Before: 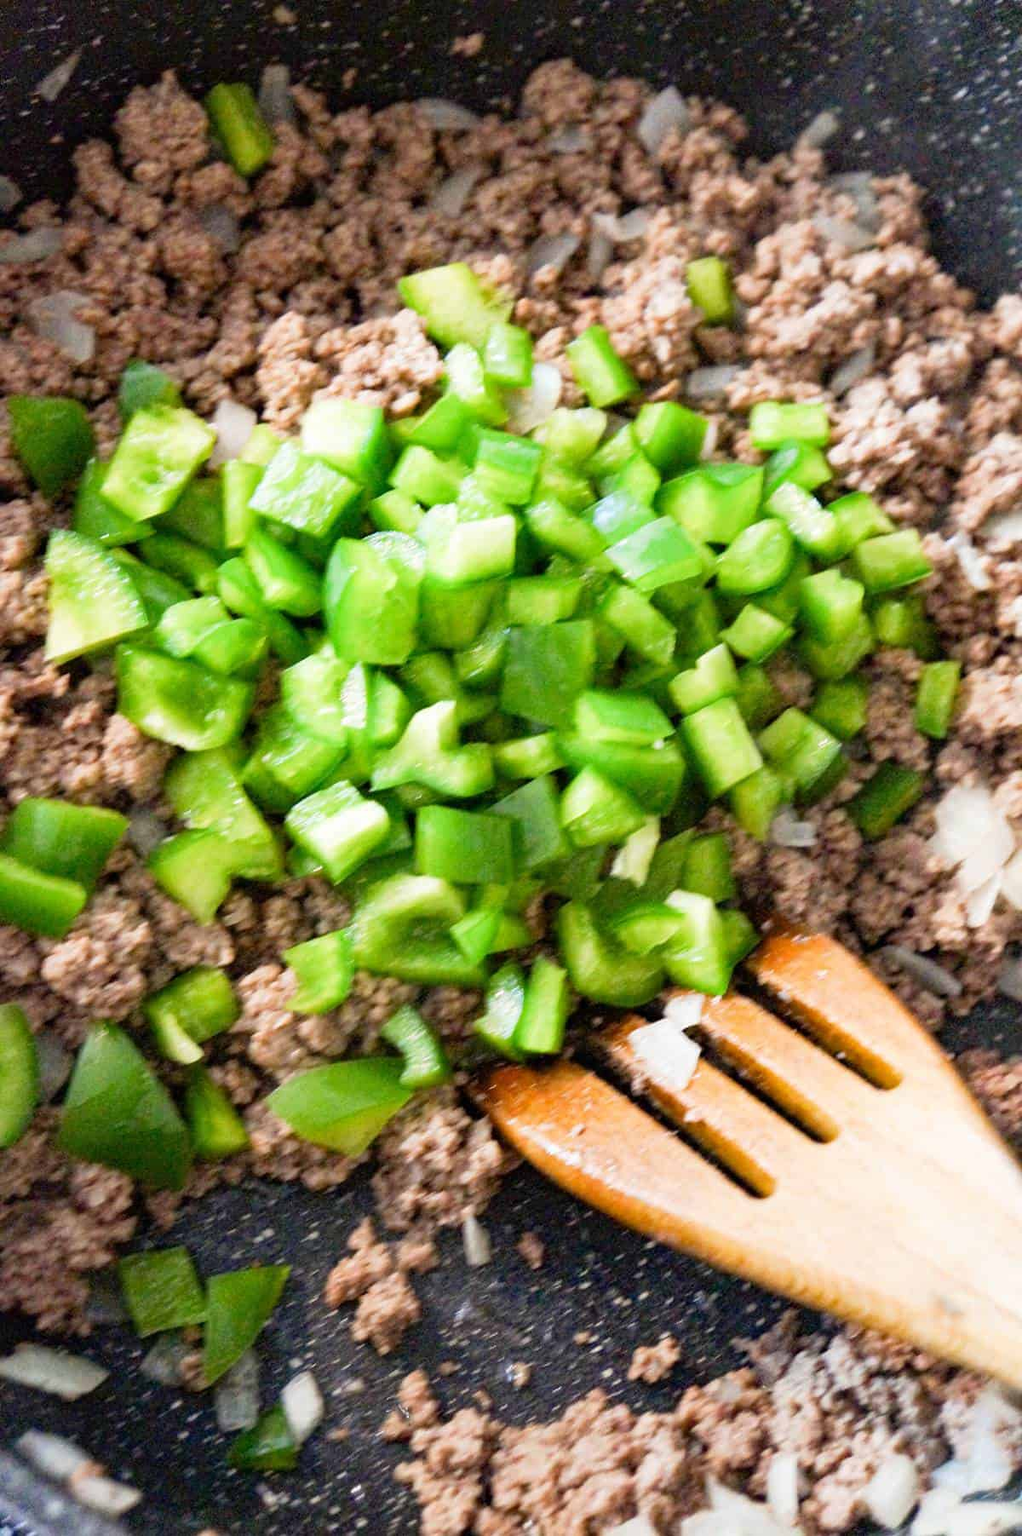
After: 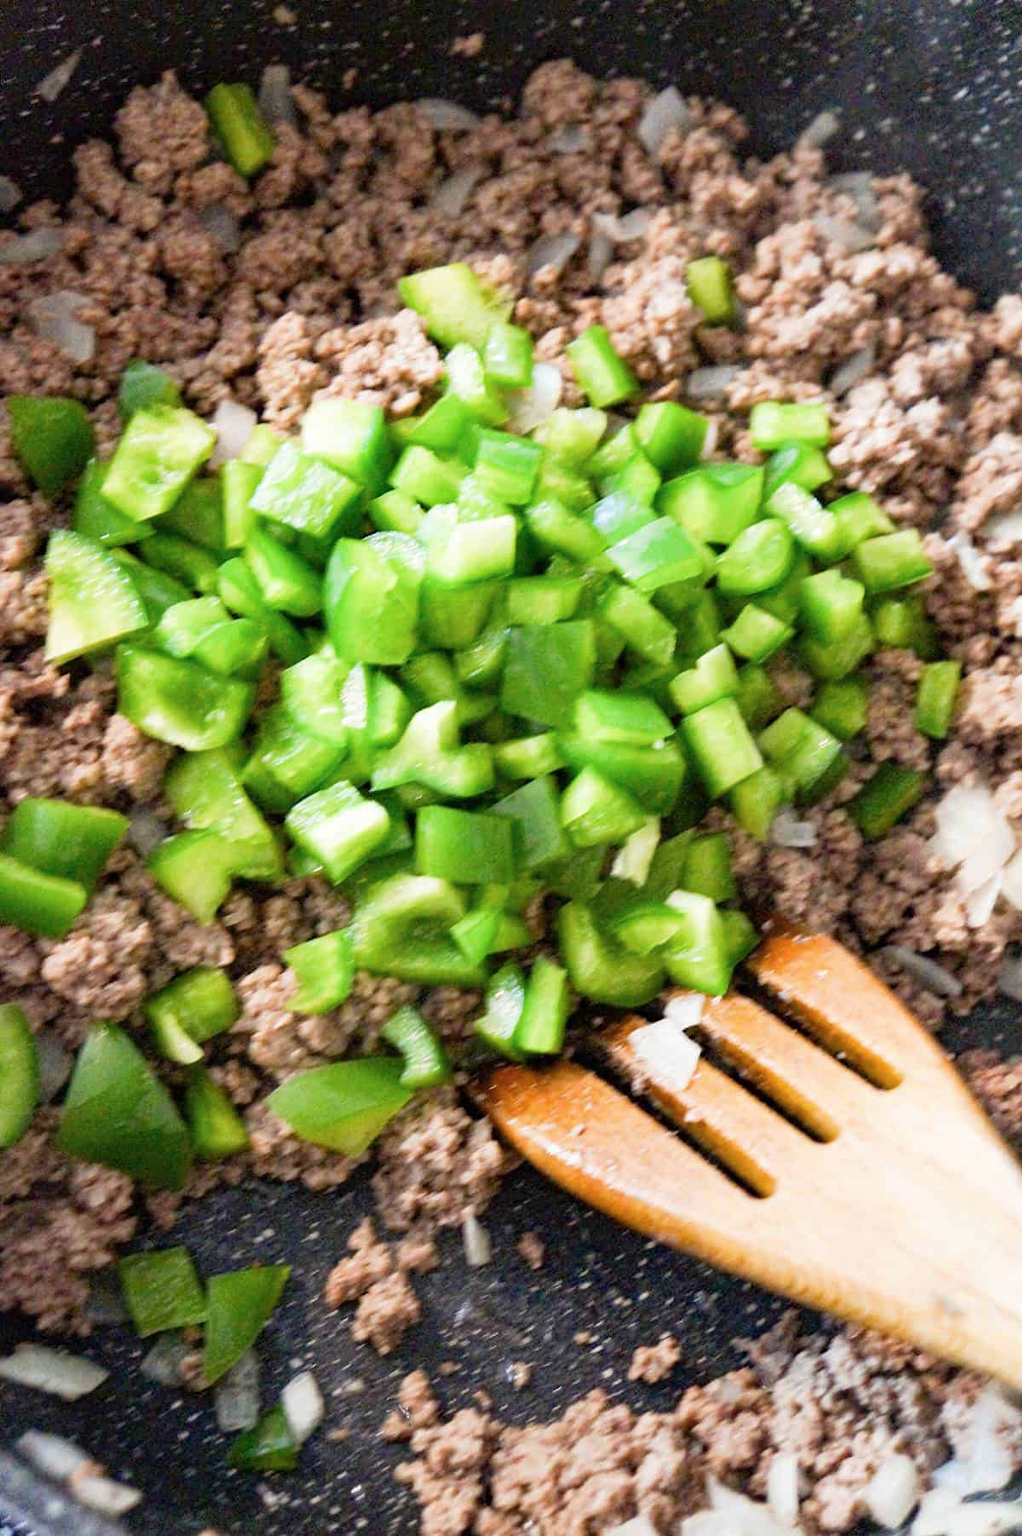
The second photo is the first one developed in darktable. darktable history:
contrast brightness saturation: saturation -0.052
